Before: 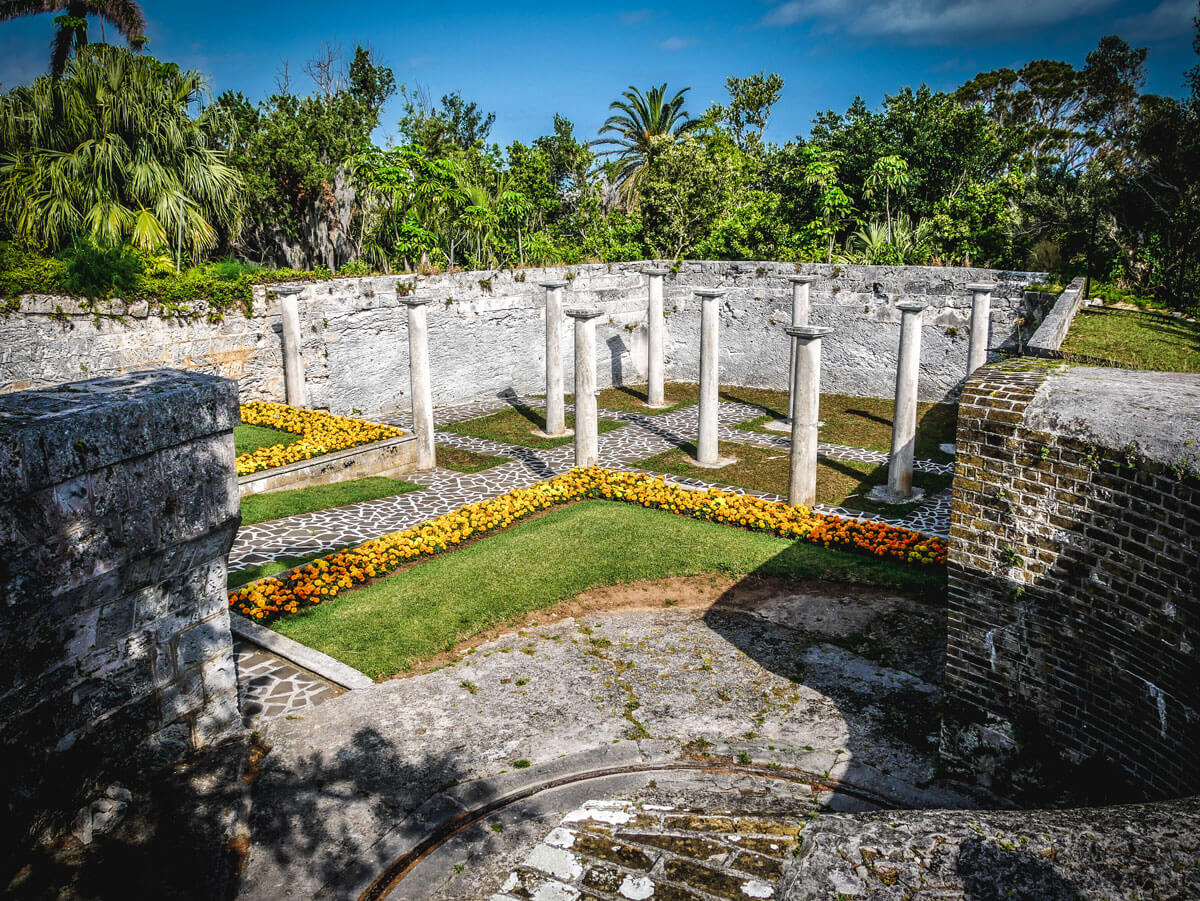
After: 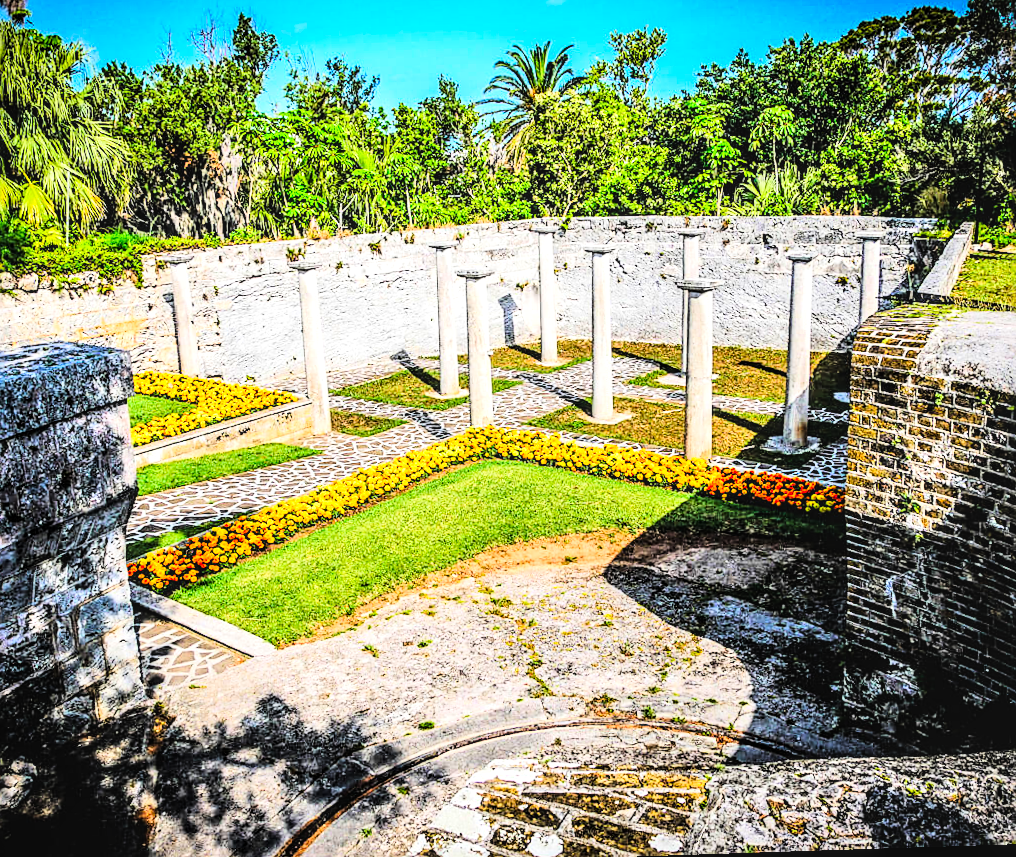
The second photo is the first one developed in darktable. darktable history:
crop: left 9.807%, top 6.259%, right 7.334%, bottom 2.177%
contrast brightness saturation: contrast 0.09, saturation 0.28
sharpen: on, module defaults
rotate and perspective: rotation -1.77°, lens shift (horizontal) 0.004, automatic cropping off
tone curve: curves: ch0 [(0, 0) (0.004, 0) (0.133, 0.071) (0.325, 0.456) (0.832, 0.957) (1, 1)], color space Lab, linked channels, preserve colors none
local contrast: on, module defaults
exposure: exposure 0.4 EV, compensate highlight preservation false
